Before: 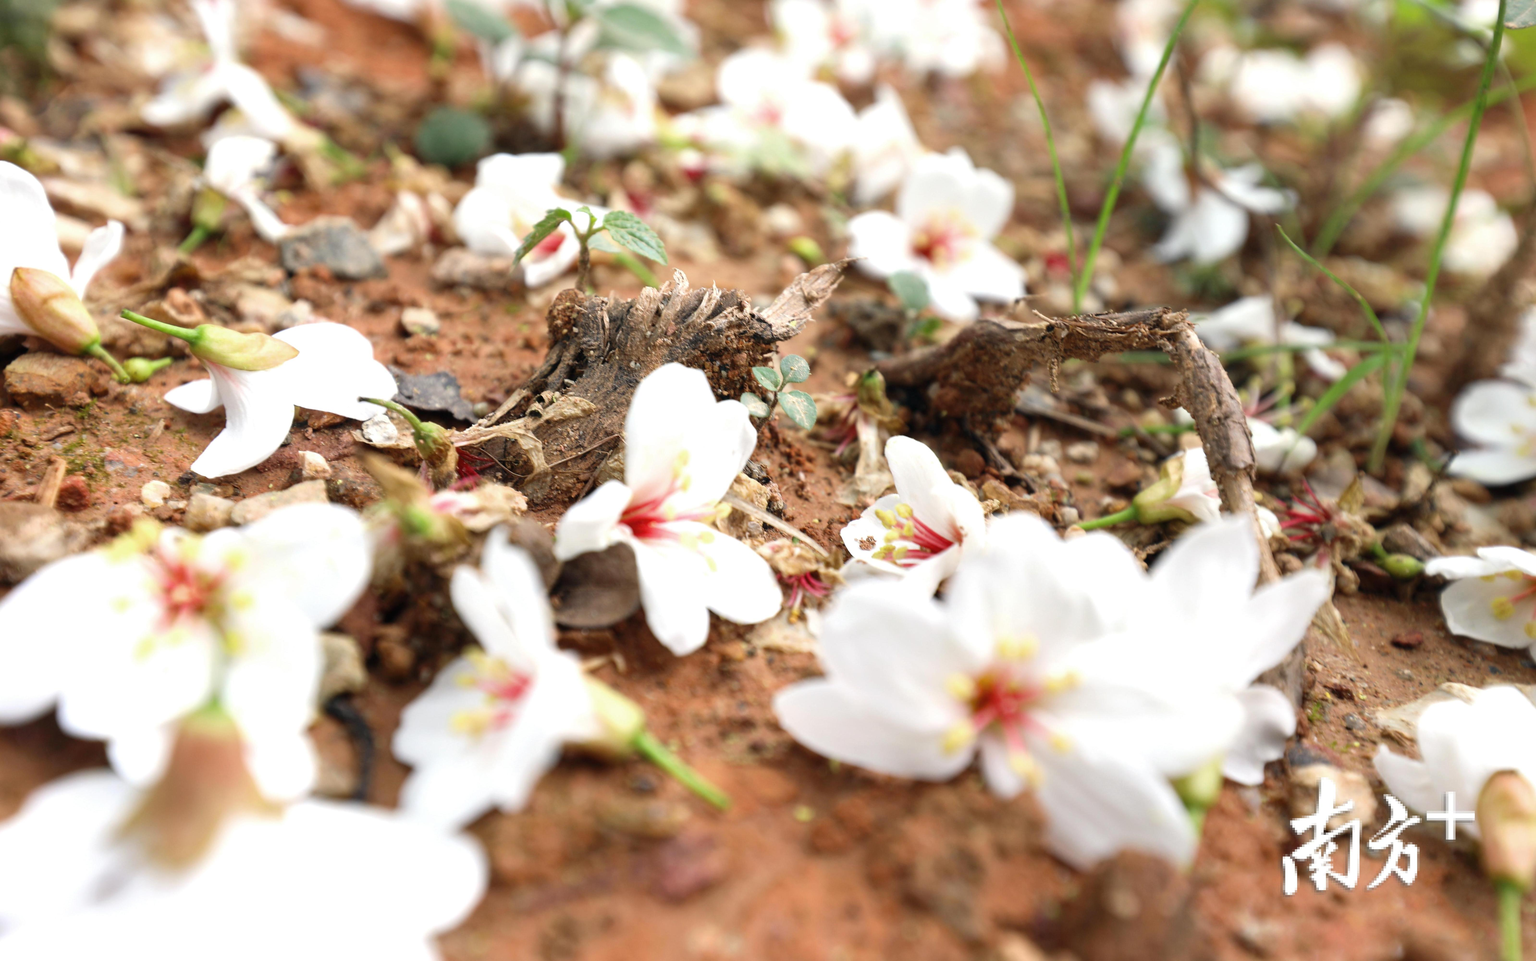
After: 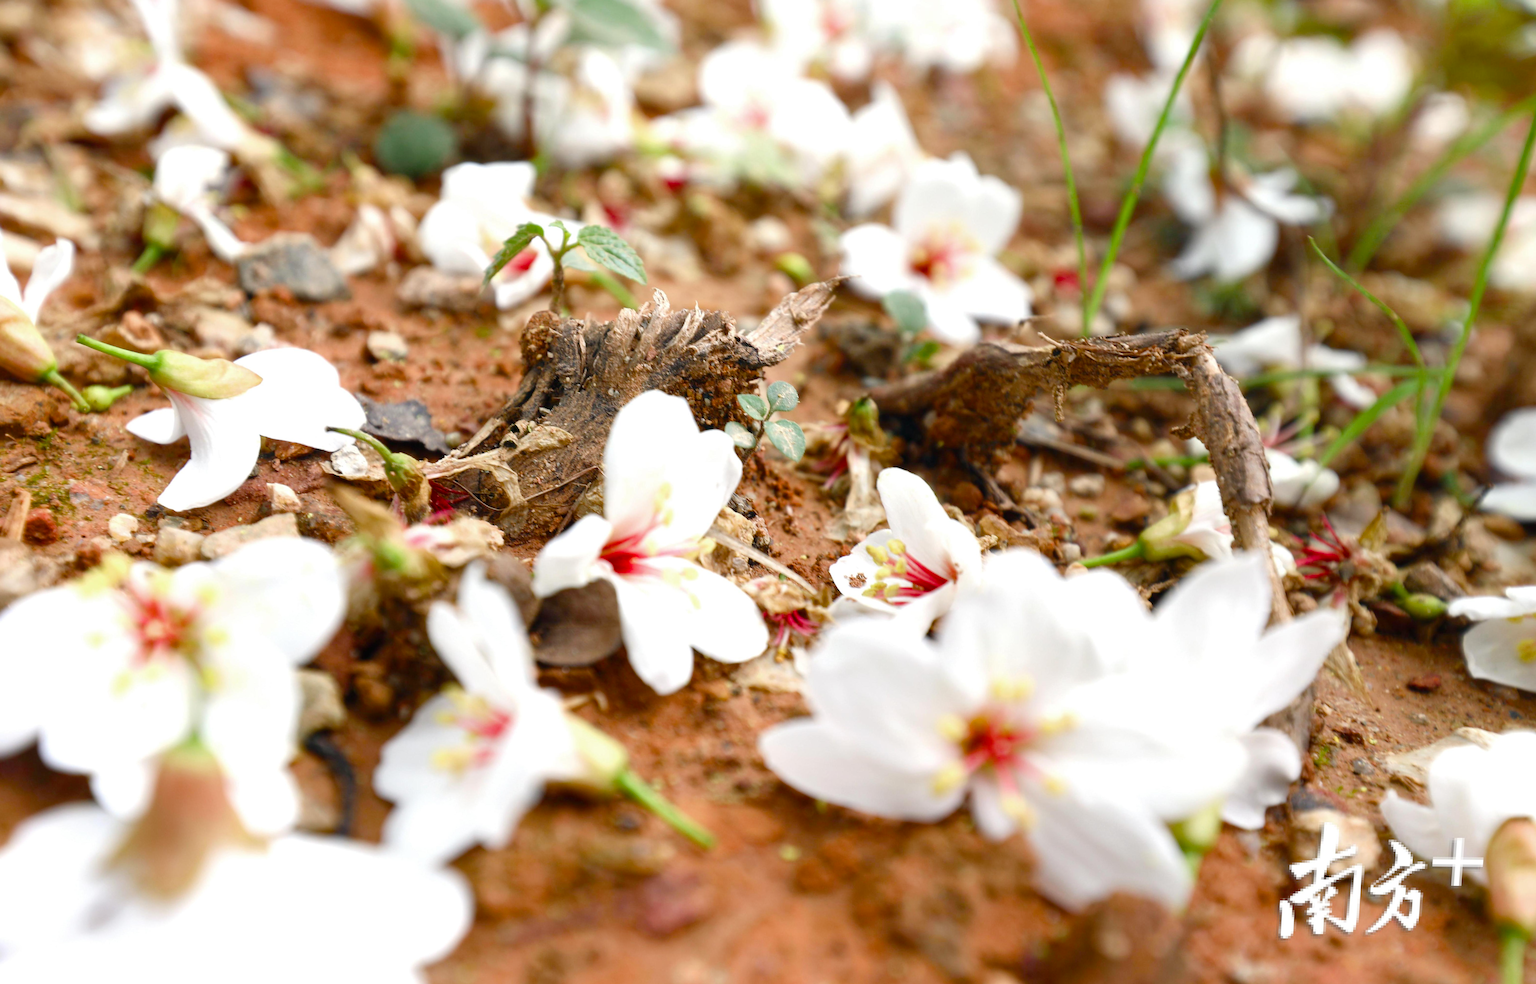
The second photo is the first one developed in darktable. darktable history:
color balance rgb: perceptual saturation grading › global saturation 20%, perceptual saturation grading › highlights -25%, perceptual saturation grading › shadows 50%
rotate and perspective: rotation 0.074°, lens shift (vertical) 0.096, lens shift (horizontal) -0.041, crop left 0.043, crop right 0.952, crop top 0.024, crop bottom 0.979
